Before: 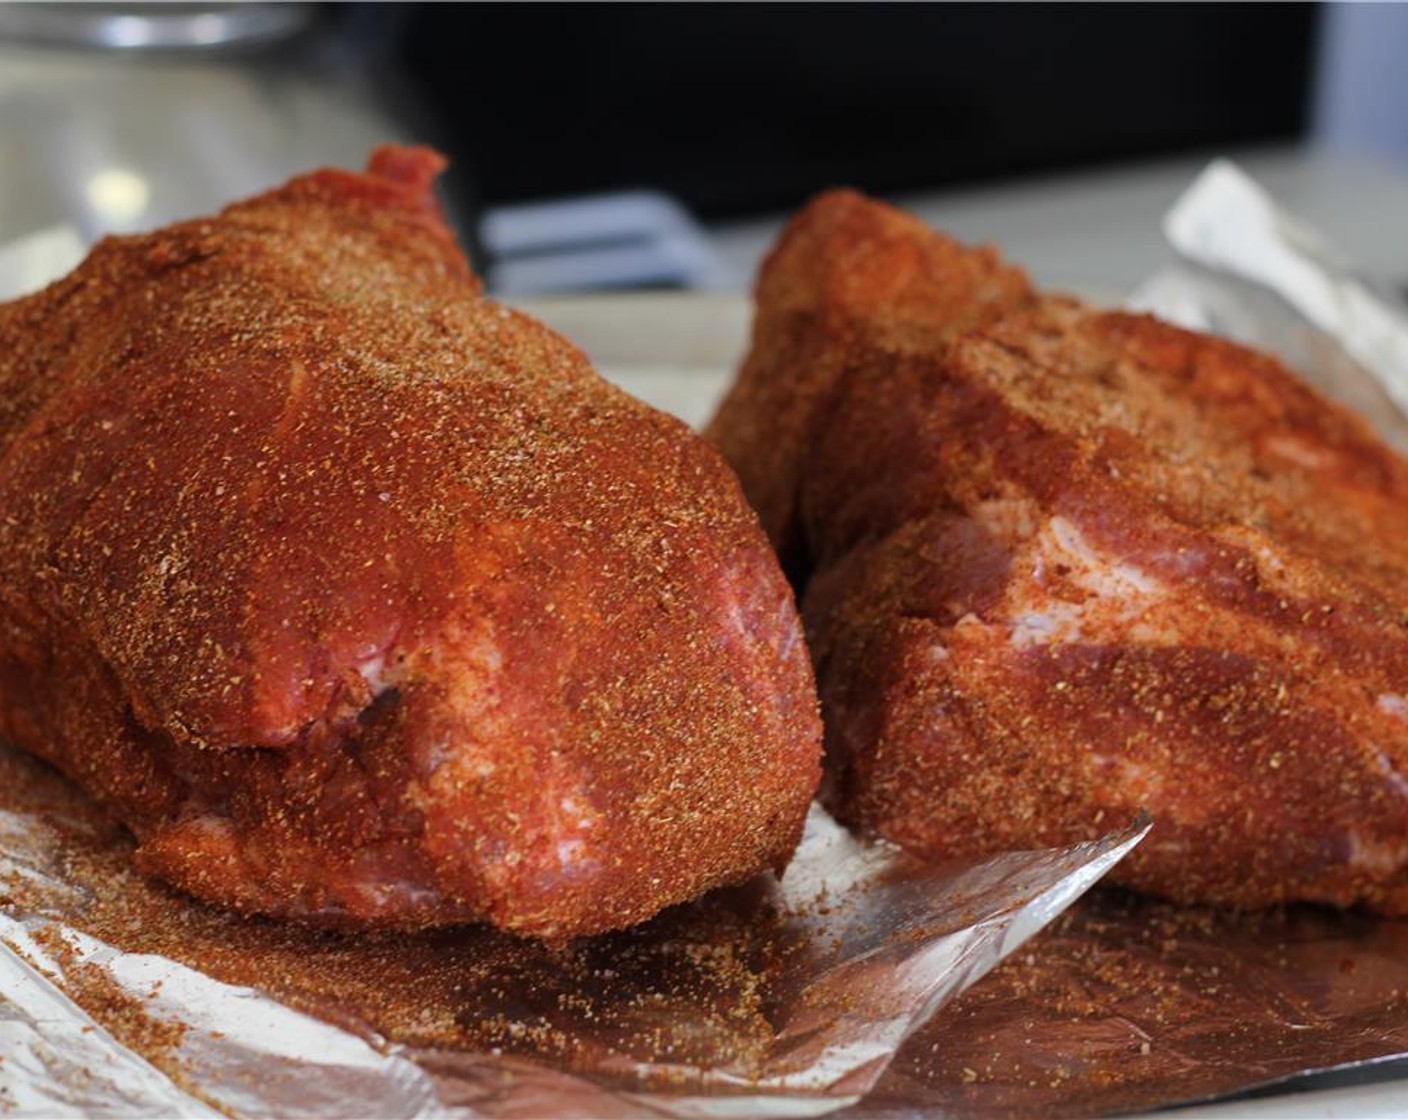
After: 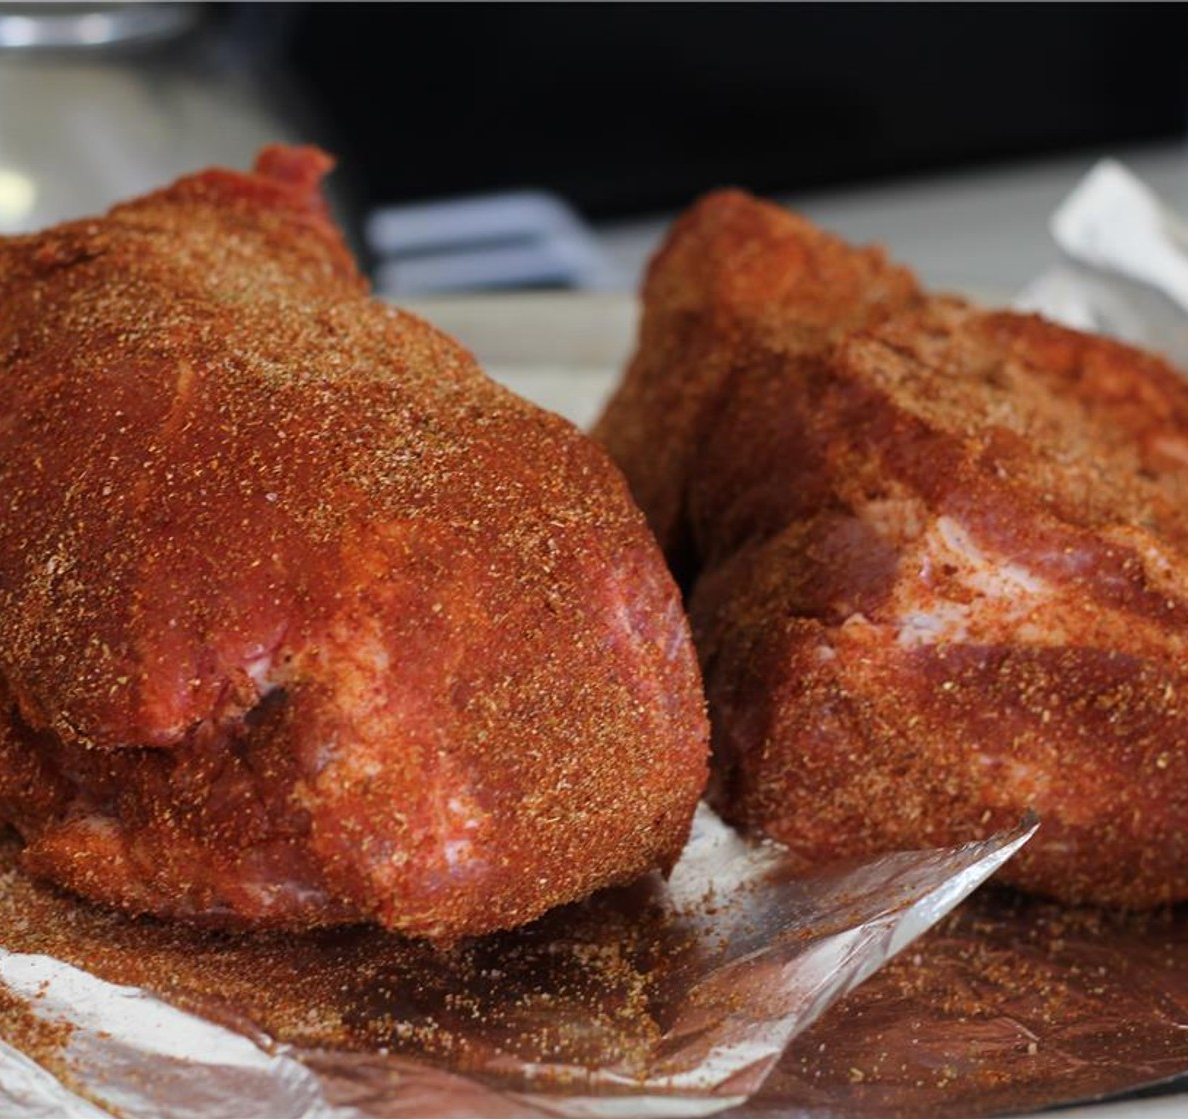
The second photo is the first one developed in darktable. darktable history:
crop: left 8.031%, right 7.523%
